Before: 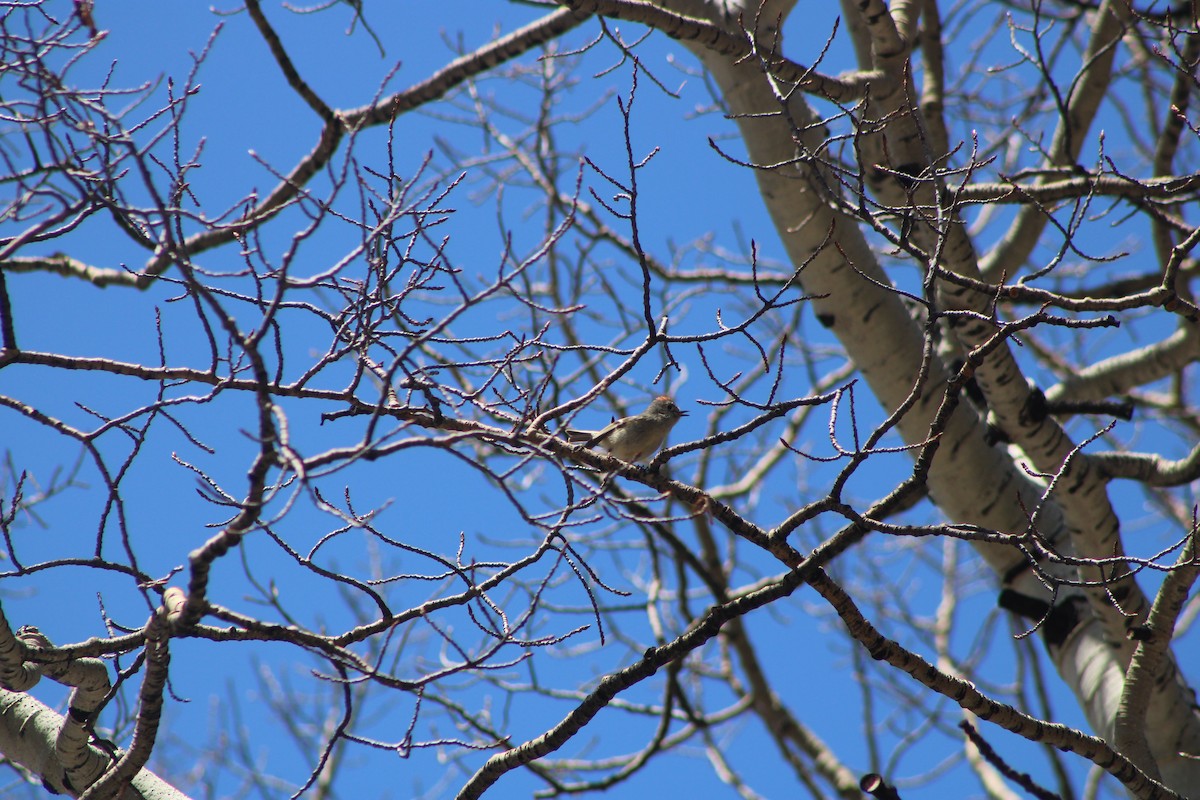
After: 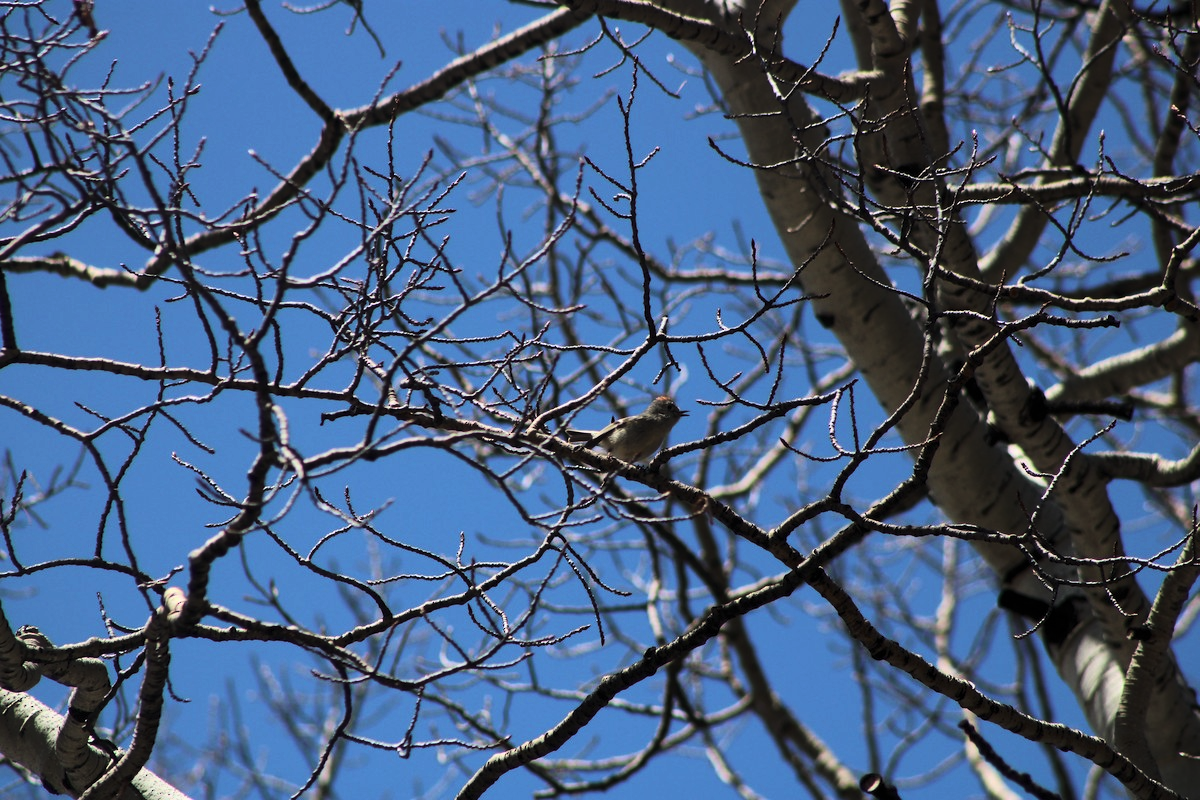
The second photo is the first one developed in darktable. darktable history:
tone curve: curves: ch0 [(0, 0) (0.003, 0) (0.011, 0) (0.025, 0) (0.044, 0.006) (0.069, 0.024) (0.1, 0.038) (0.136, 0.052) (0.177, 0.08) (0.224, 0.112) (0.277, 0.145) (0.335, 0.206) (0.399, 0.284) (0.468, 0.372) (0.543, 0.477) (0.623, 0.593) (0.709, 0.717) (0.801, 0.815) (0.898, 0.92) (1, 1)], color space Lab, linked channels, preserve colors none
